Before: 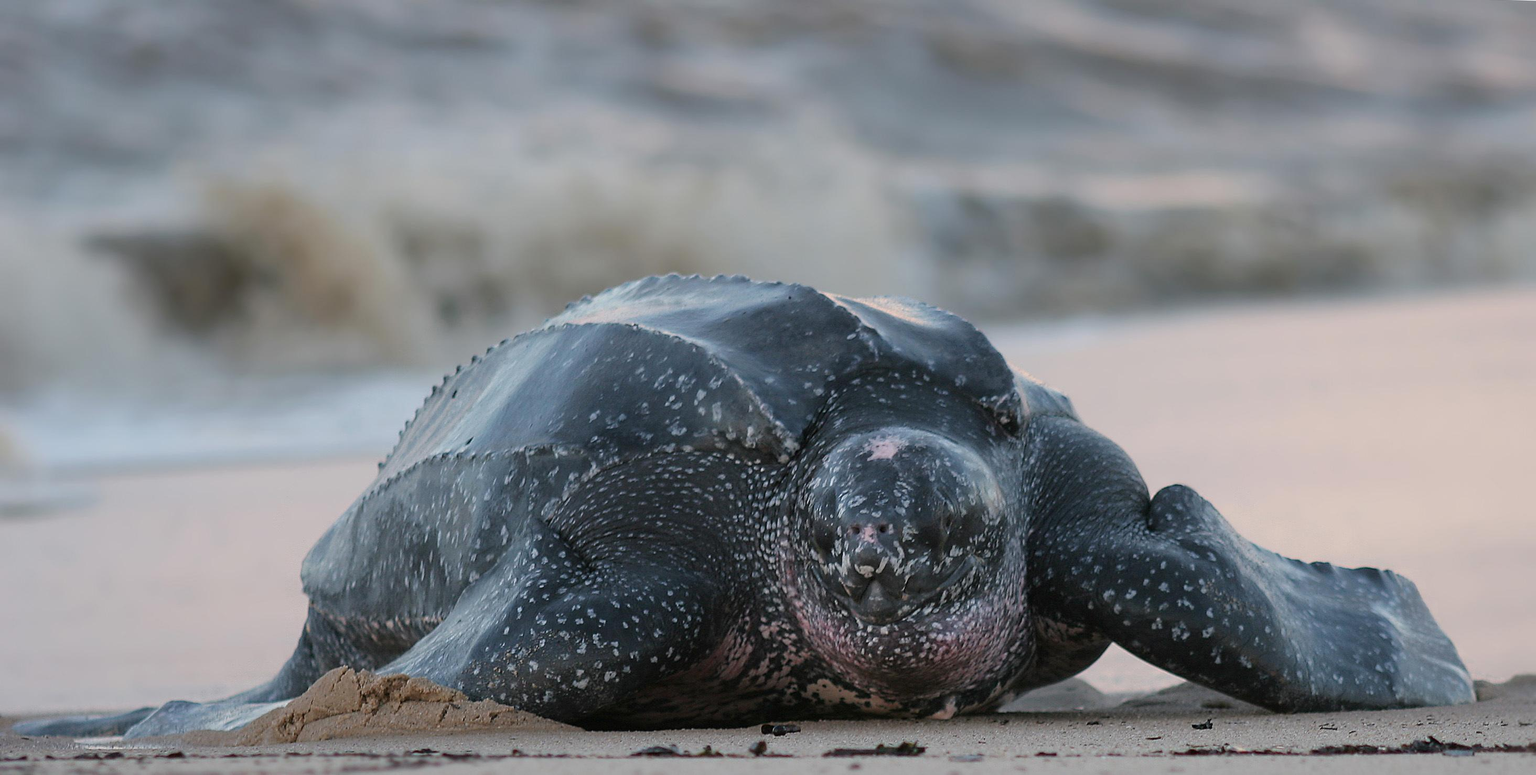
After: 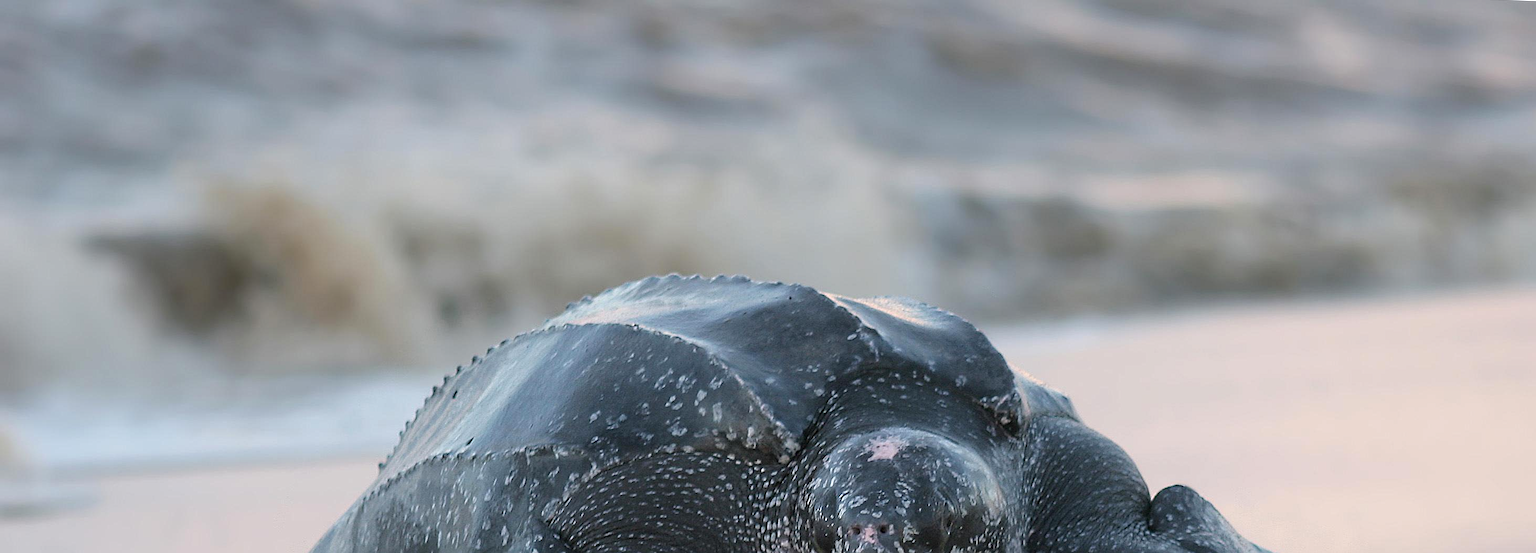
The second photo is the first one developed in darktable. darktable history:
sharpen: radius 2.167, amount 0.381, threshold 0
exposure: exposure 0.3 EV, compensate highlight preservation false
crop: bottom 28.576%
